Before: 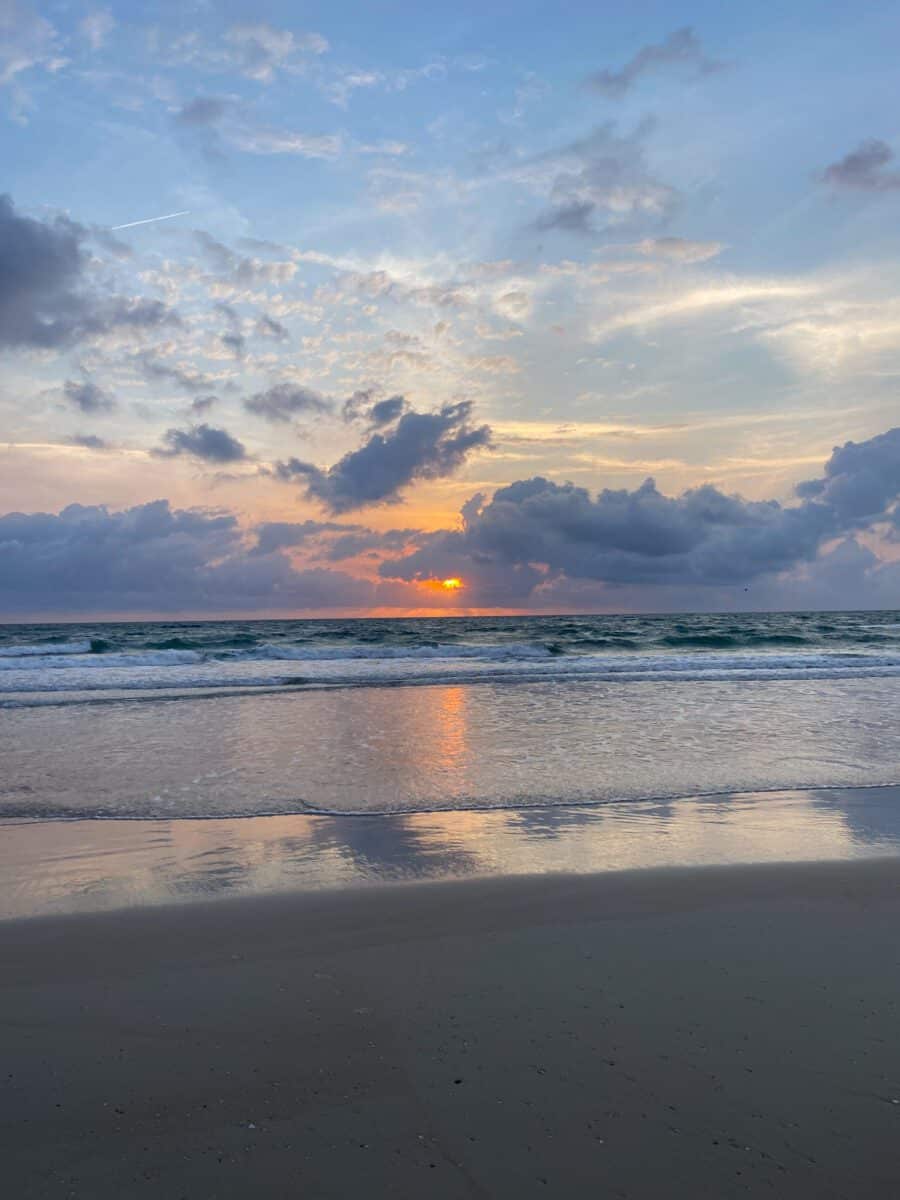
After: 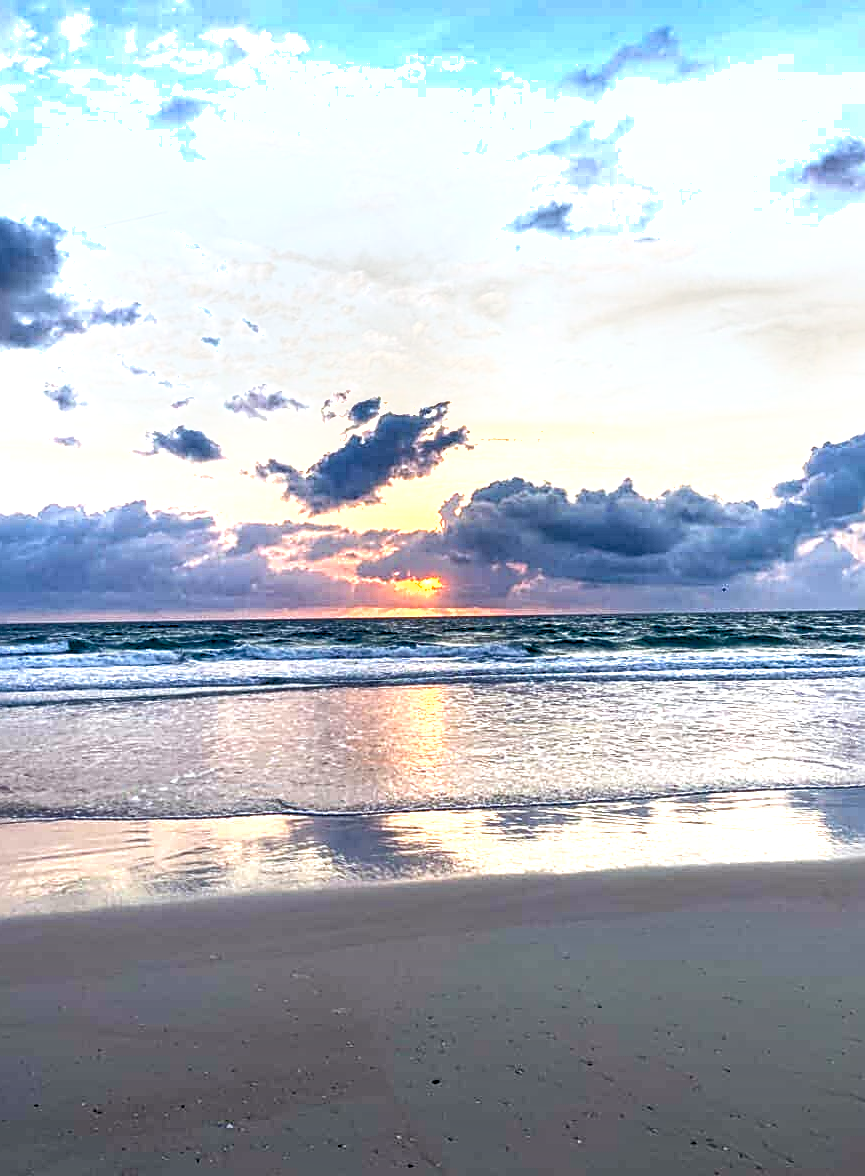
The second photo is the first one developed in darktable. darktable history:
crop and rotate: left 2.515%, right 1.307%, bottom 1.946%
velvia: strength 10.05%
sharpen: radius 2.531, amount 0.619
exposure: black level correction 0, exposure 1.471 EV, compensate highlight preservation false
local contrast: detail 130%
shadows and highlights: soften with gaussian
color balance rgb: power › luminance -3.515%, power › chroma 0.534%, power › hue 43.44°, global offset › luminance -1.449%, perceptual saturation grading › global saturation 20%, perceptual saturation grading › highlights -24.973%, perceptual saturation grading › shadows 24.429%
